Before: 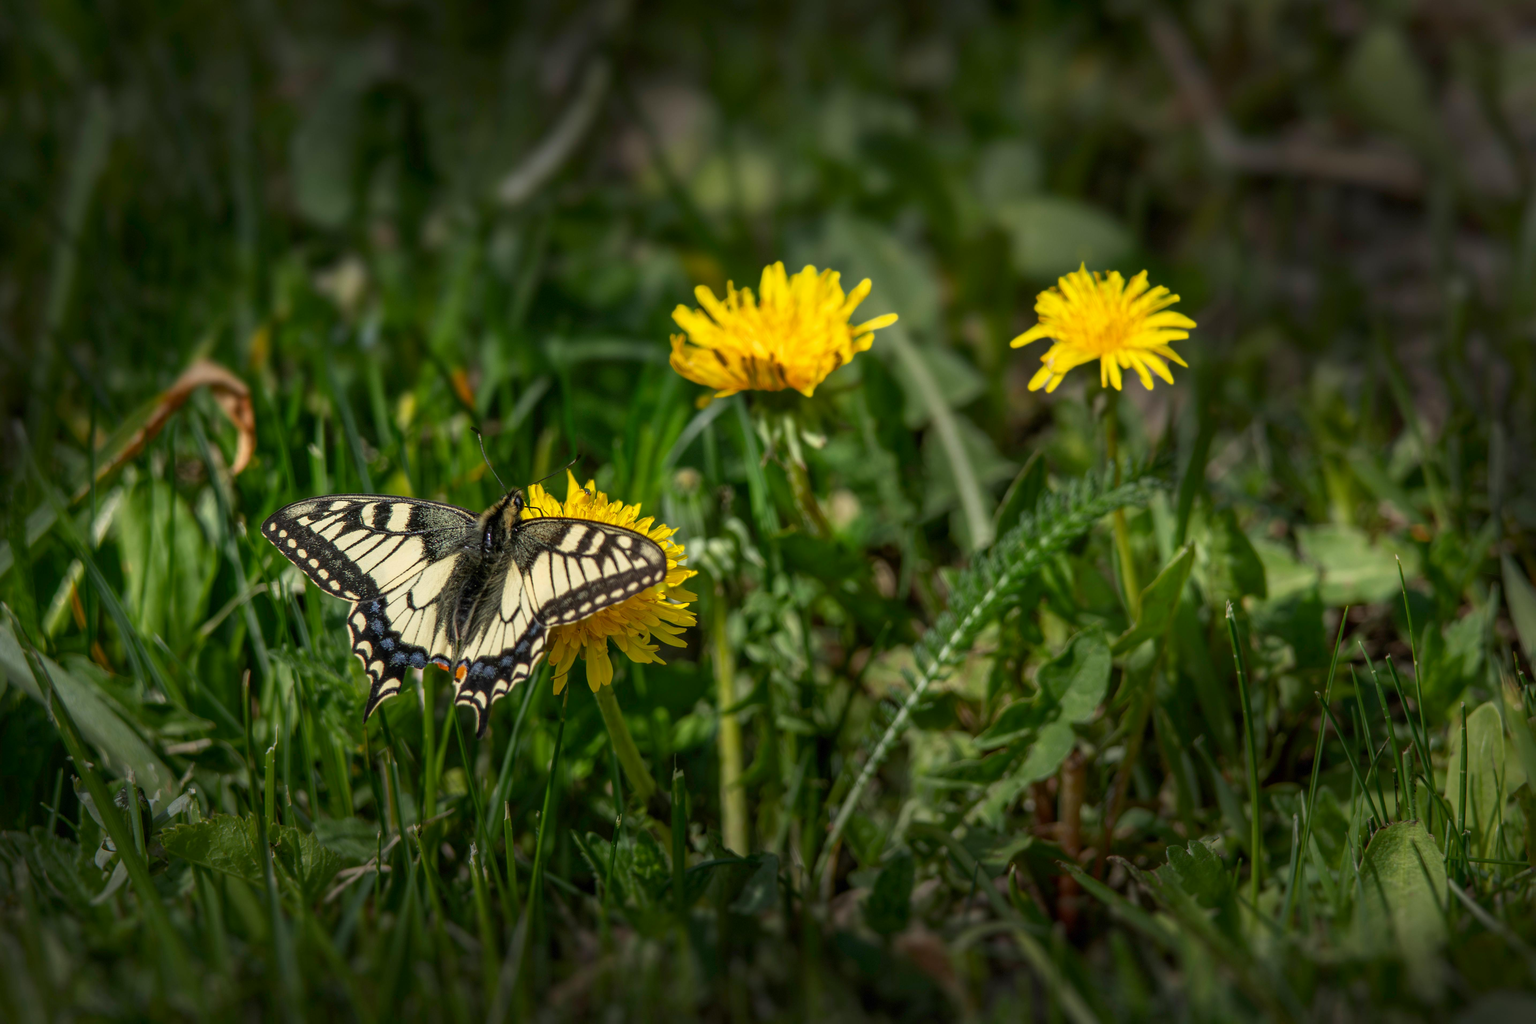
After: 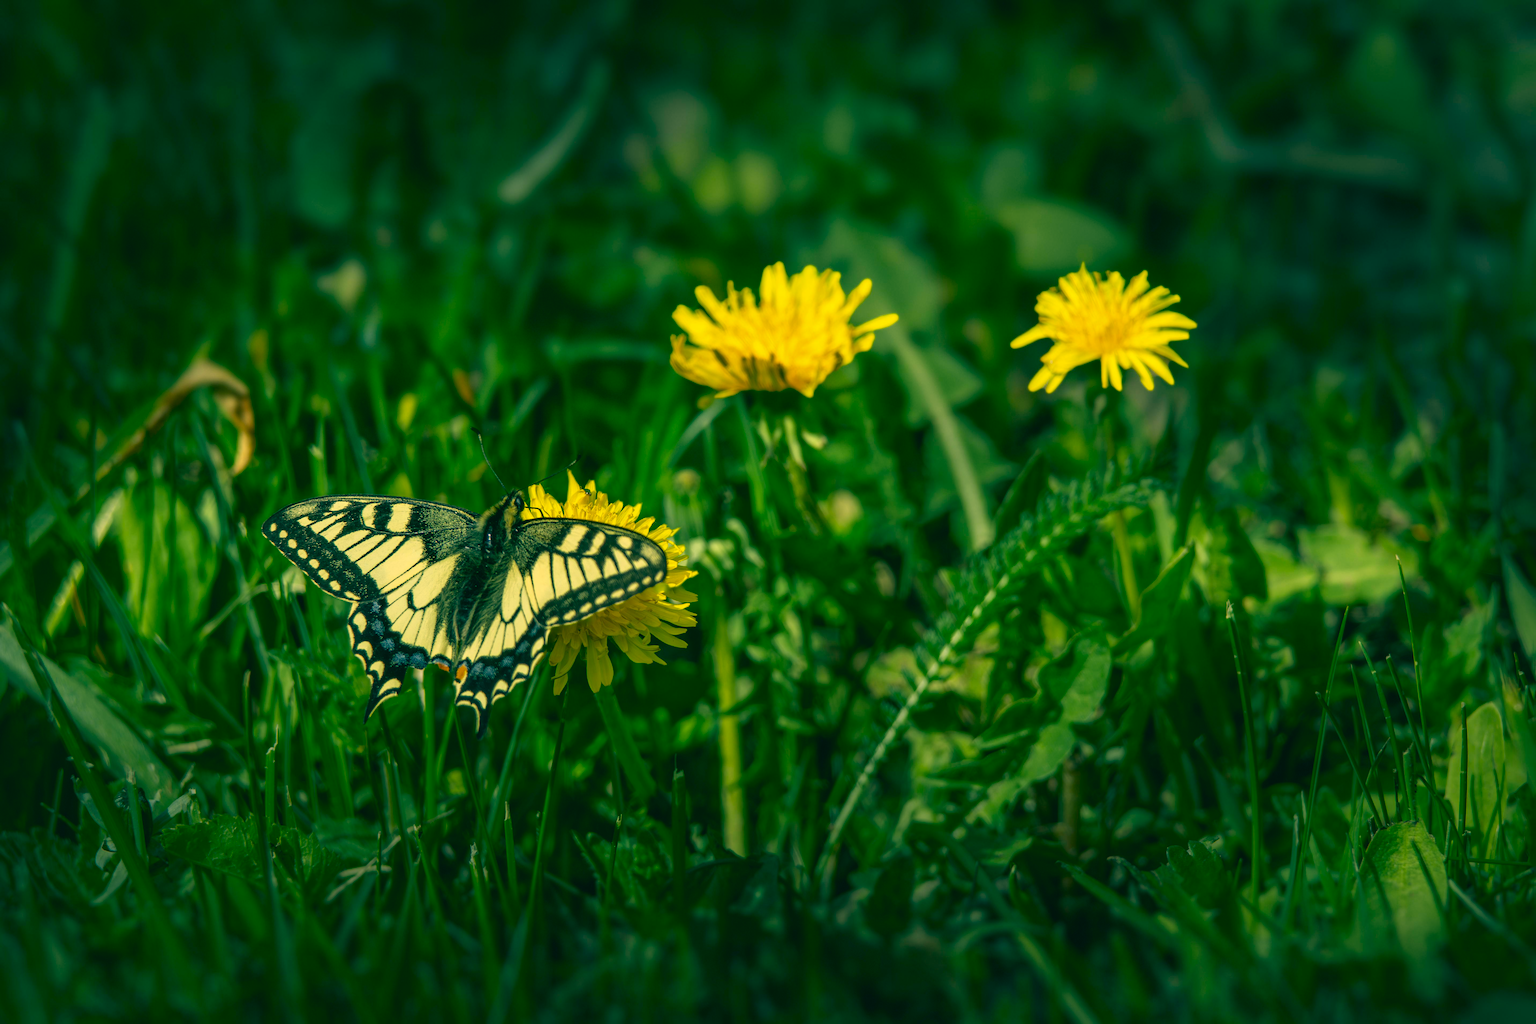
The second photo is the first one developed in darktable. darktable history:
color correction: highlights a* 2.24, highlights b* 34.49, shadows a* -36.1, shadows b* -6.16
